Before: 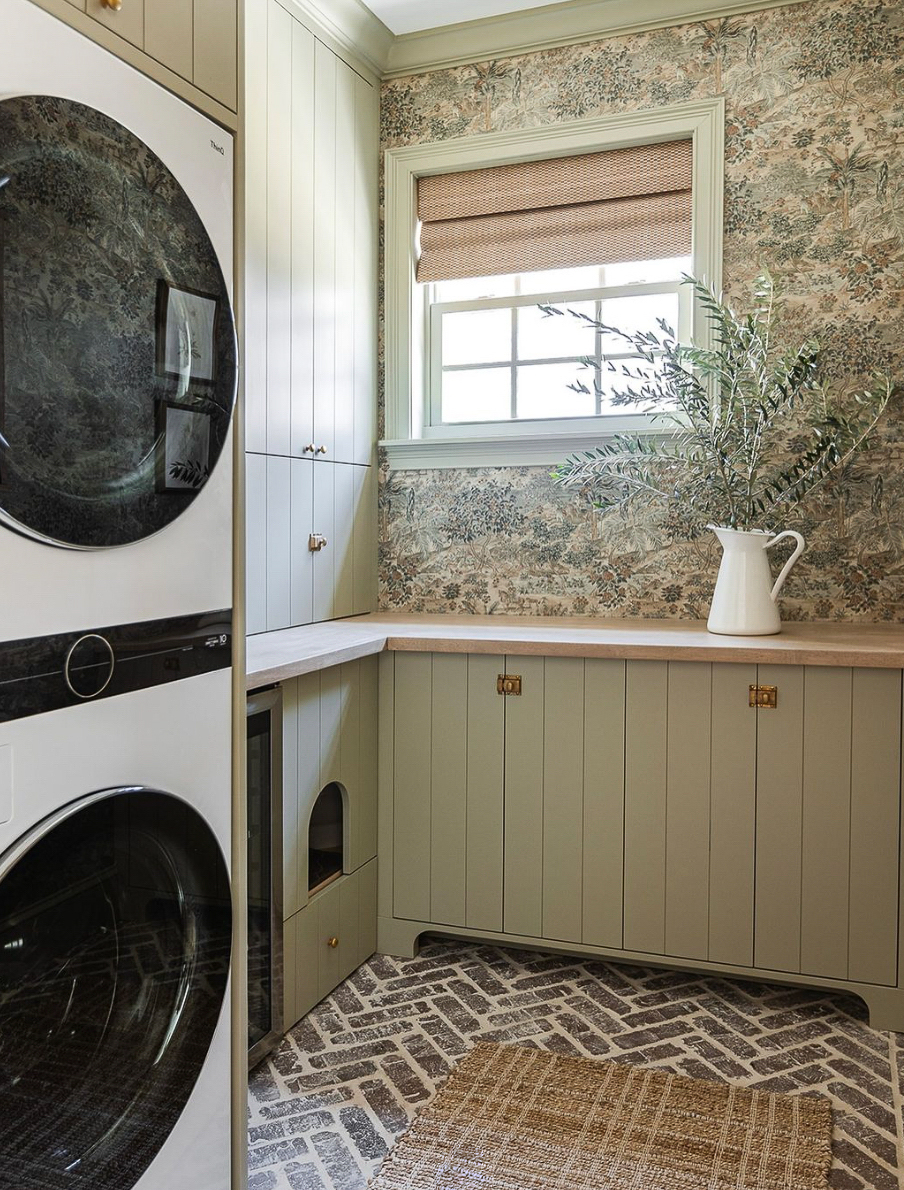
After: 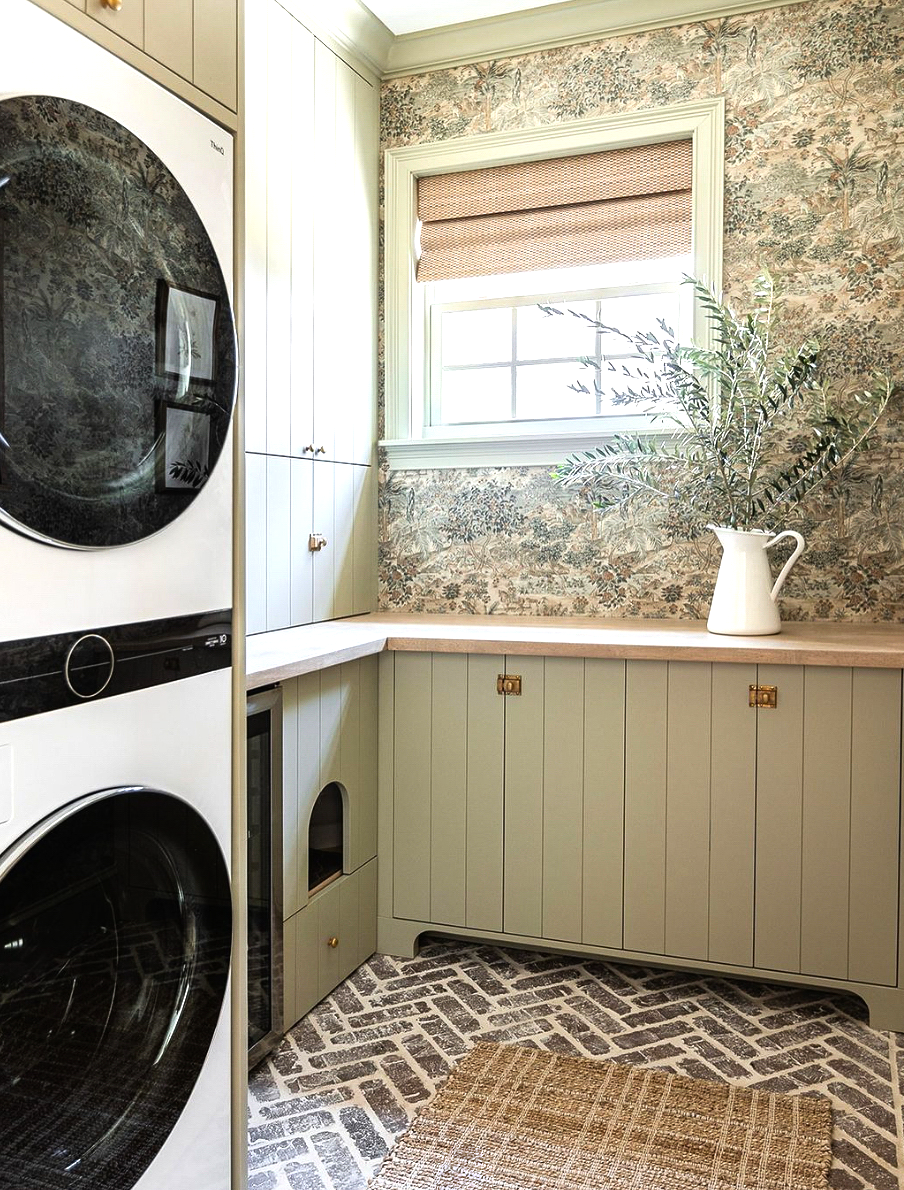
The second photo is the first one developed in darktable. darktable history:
tone equalizer: -8 EV -0.735 EV, -7 EV -0.681 EV, -6 EV -0.605 EV, -5 EV -0.363 EV, -3 EV 0.367 EV, -2 EV 0.6 EV, -1 EV 0.678 EV, +0 EV 0.725 EV
